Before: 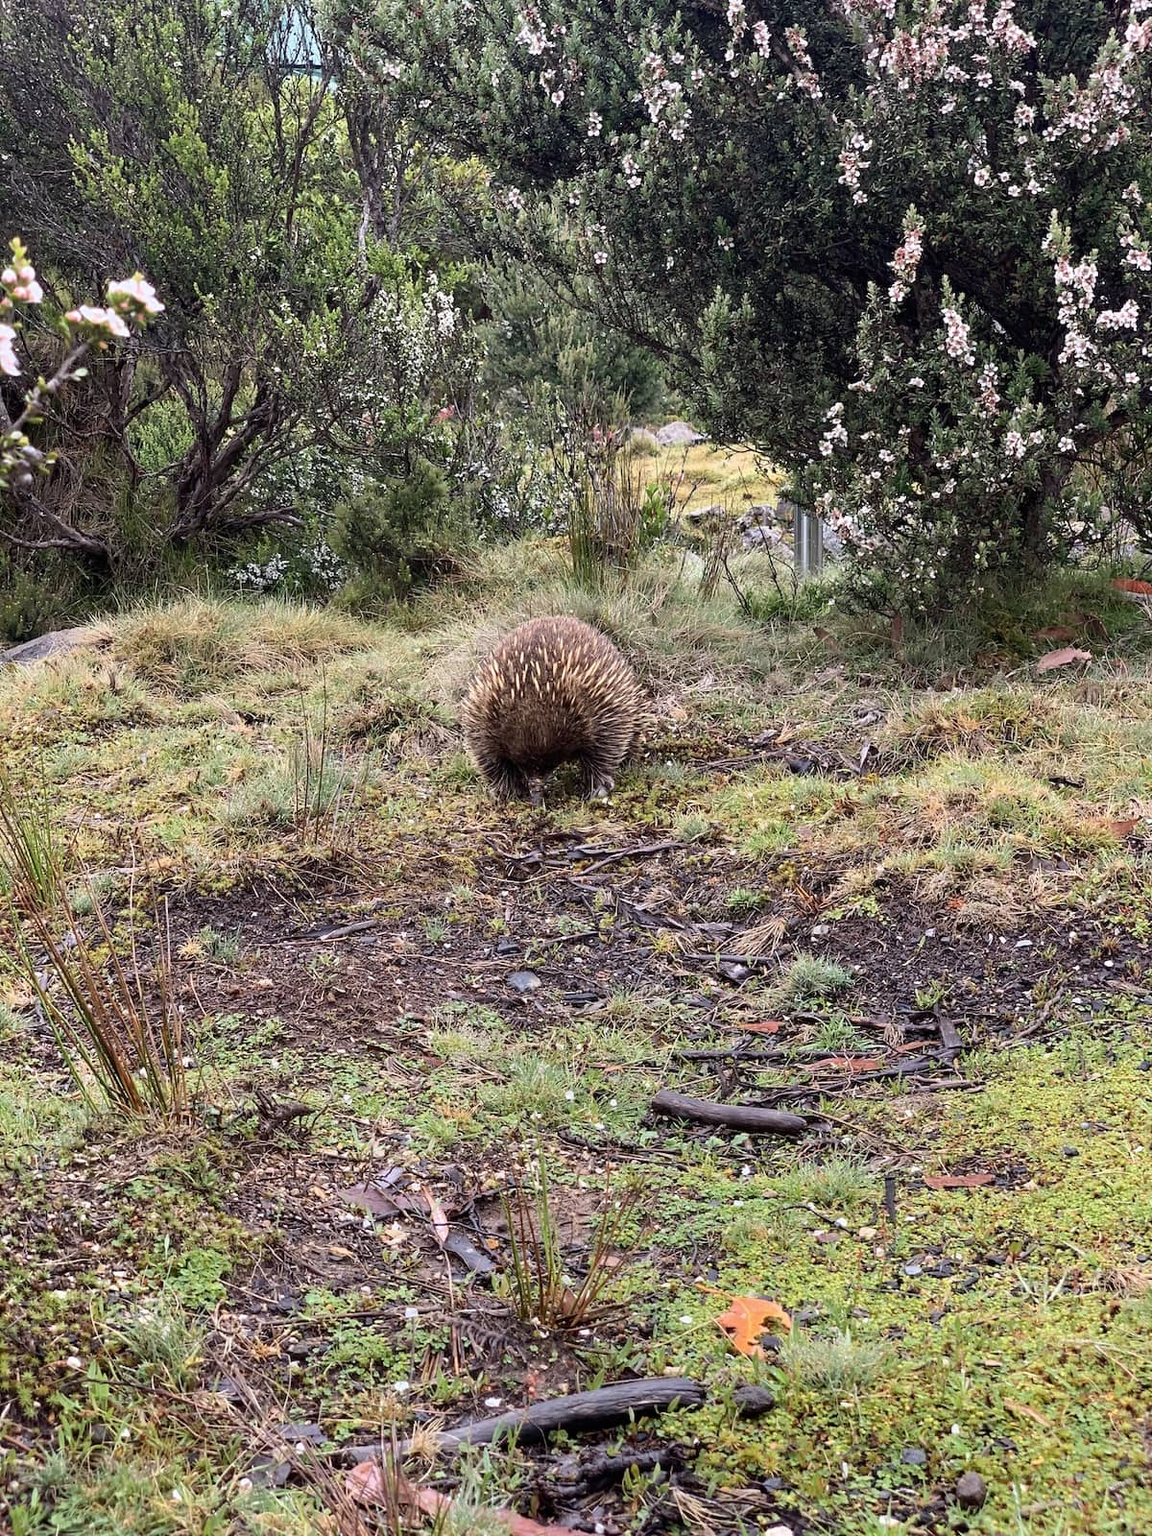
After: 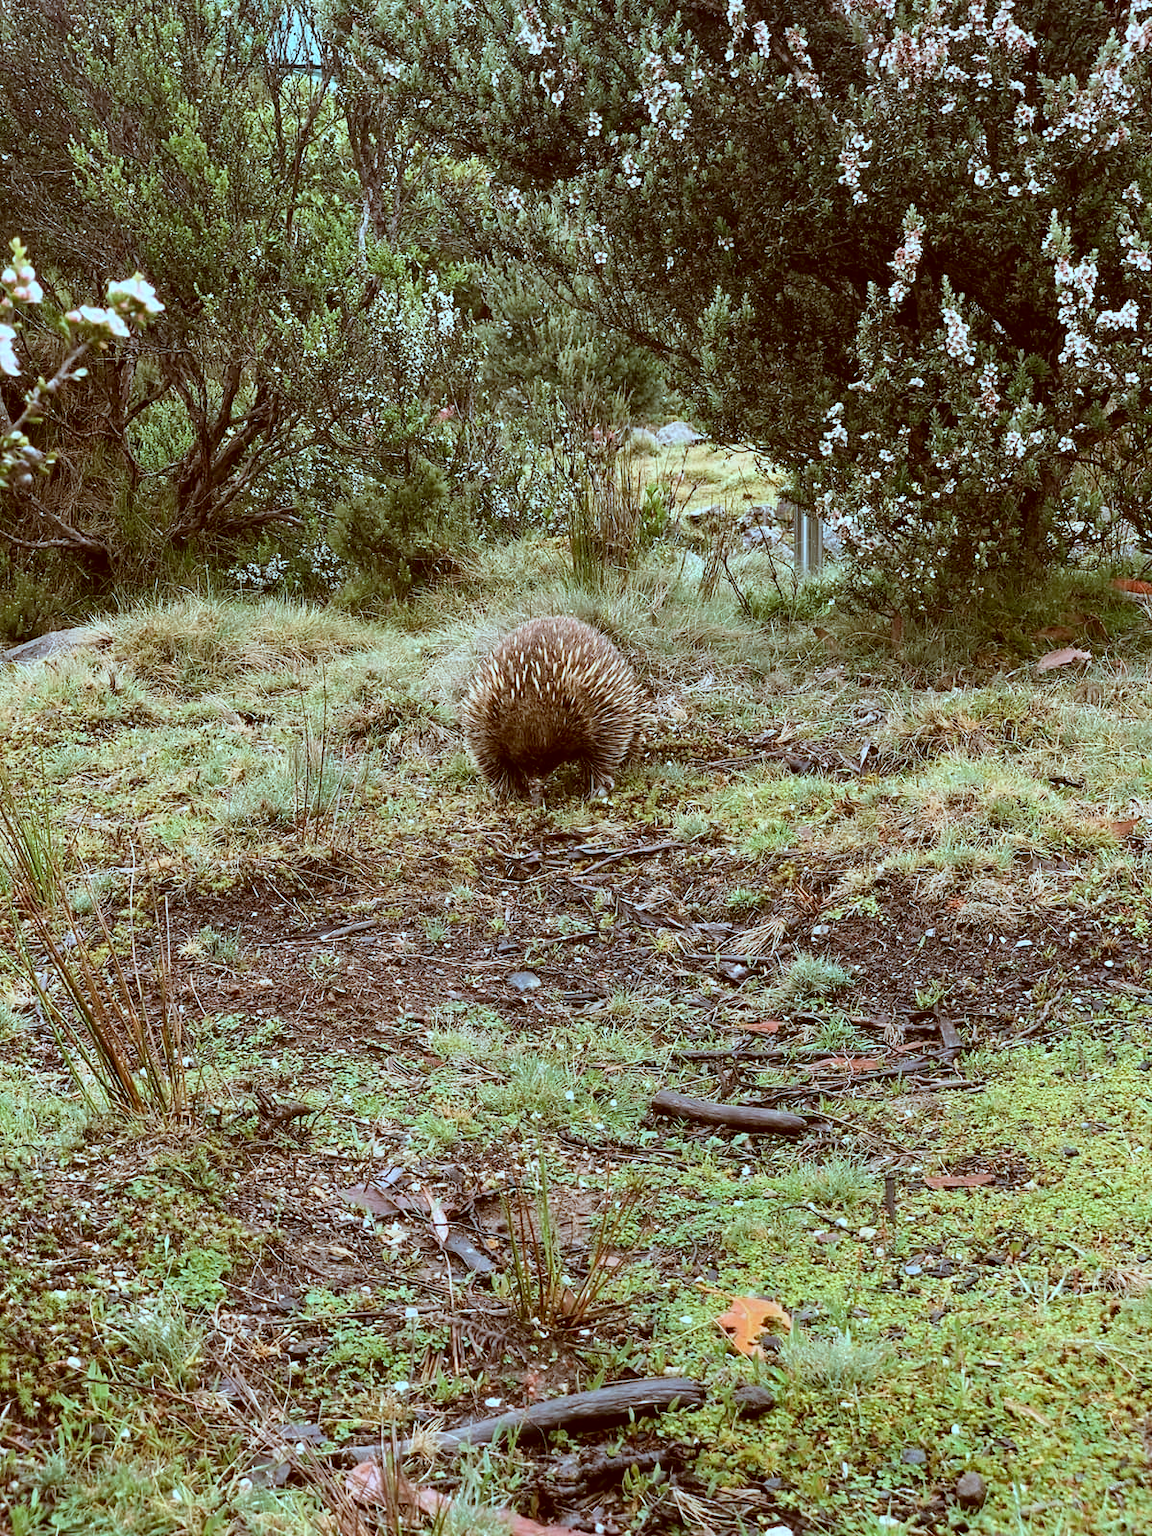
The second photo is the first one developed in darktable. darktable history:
color correction: highlights a* -14.92, highlights b* -16.35, shadows a* 10.01, shadows b* 29.45
